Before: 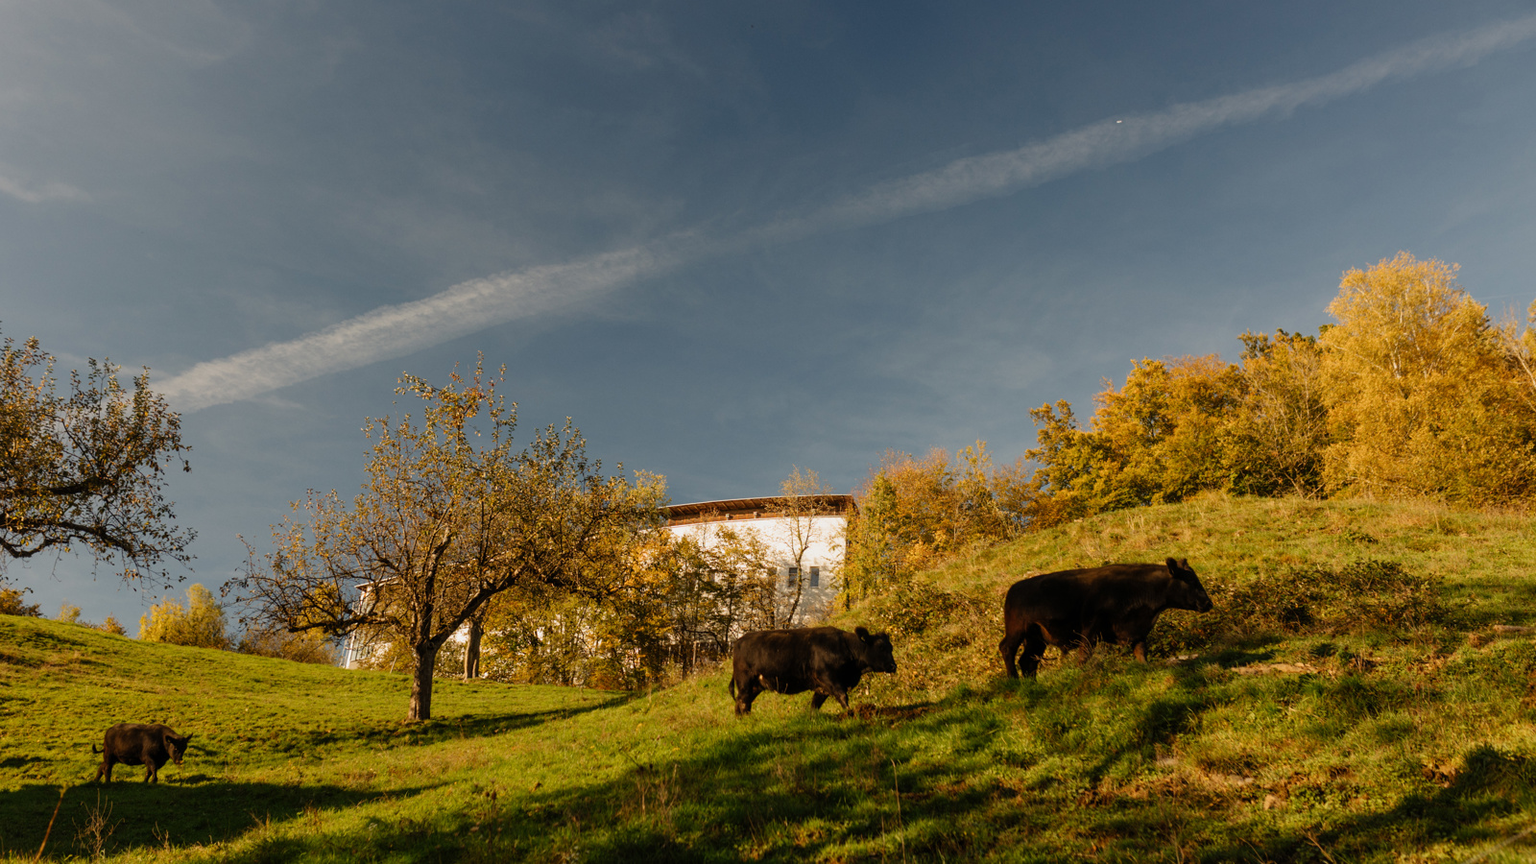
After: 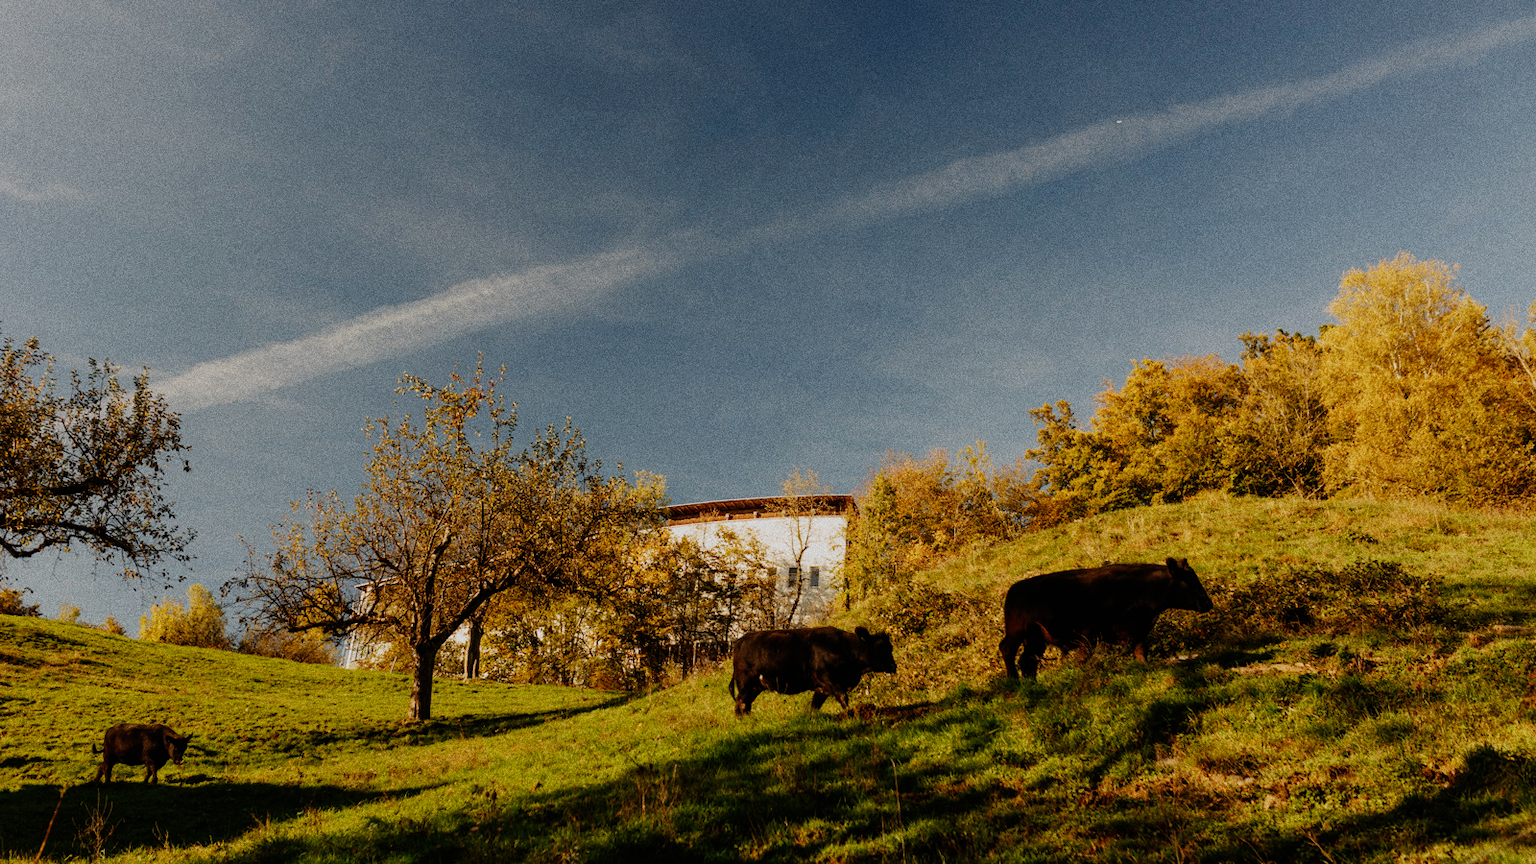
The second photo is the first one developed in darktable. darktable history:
sigmoid: skew -0.2, preserve hue 0%, red attenuation 0.1, red rotation 0.035, green attenuation 0.1, green rotation -0.017, blue attenuation 0.15, blue rotation -0.052, base primaries Rec2020
grain: coarseness 0.09 ISO, strength 40%
